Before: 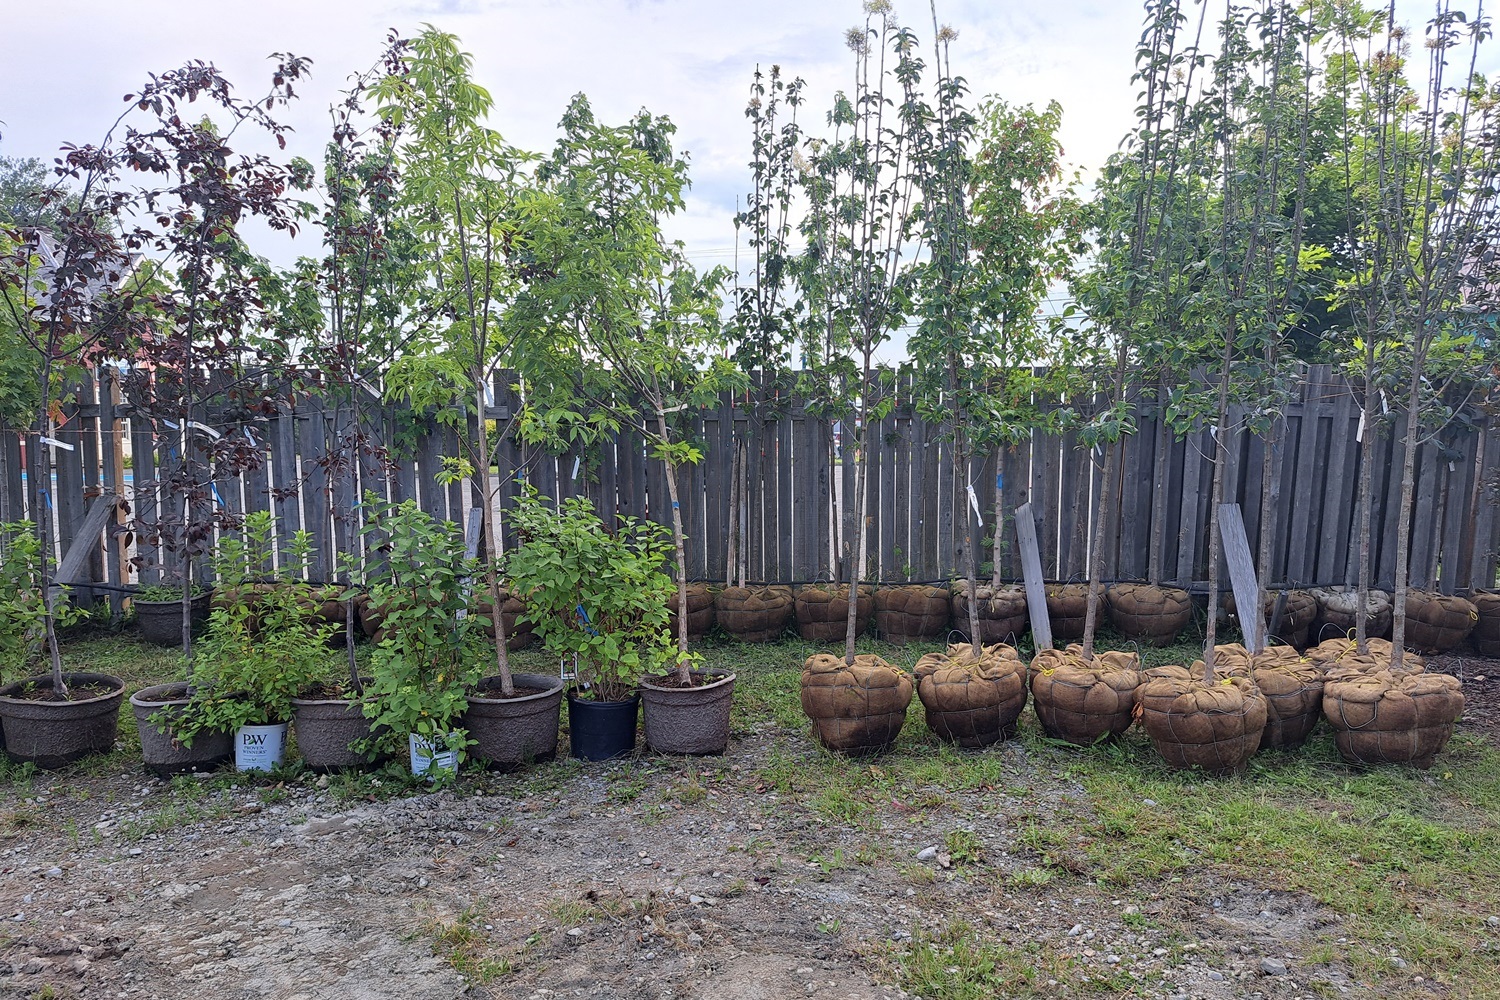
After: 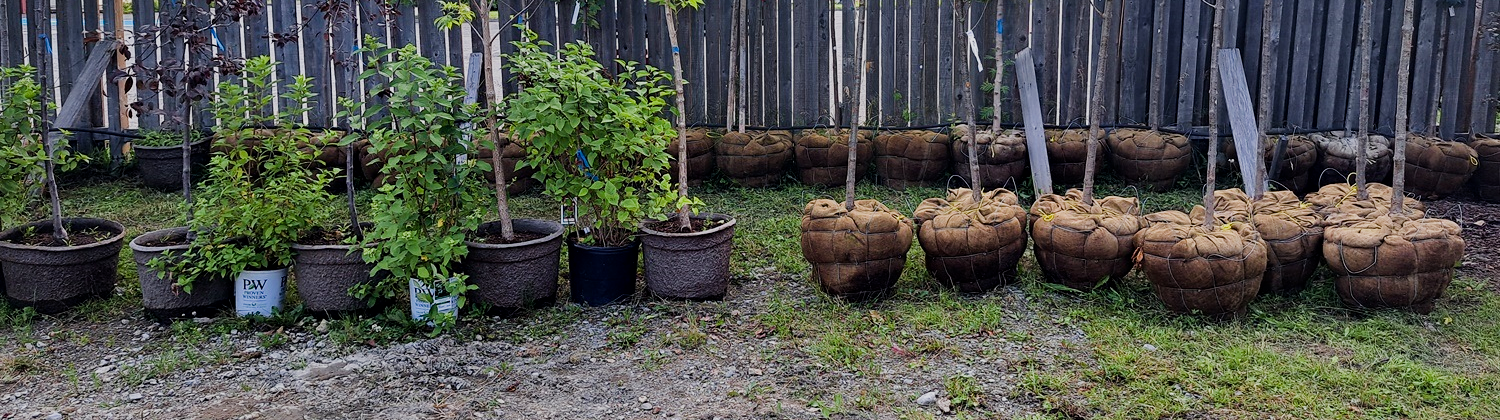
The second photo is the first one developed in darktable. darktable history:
local contrast: mode bilateral grid, contrast 100, coarseness 100, detail 108%, midtone range 0.2
crop: top 45.551%, bottom 12.262%
sigmoid: contrast 1.54, target black 0
